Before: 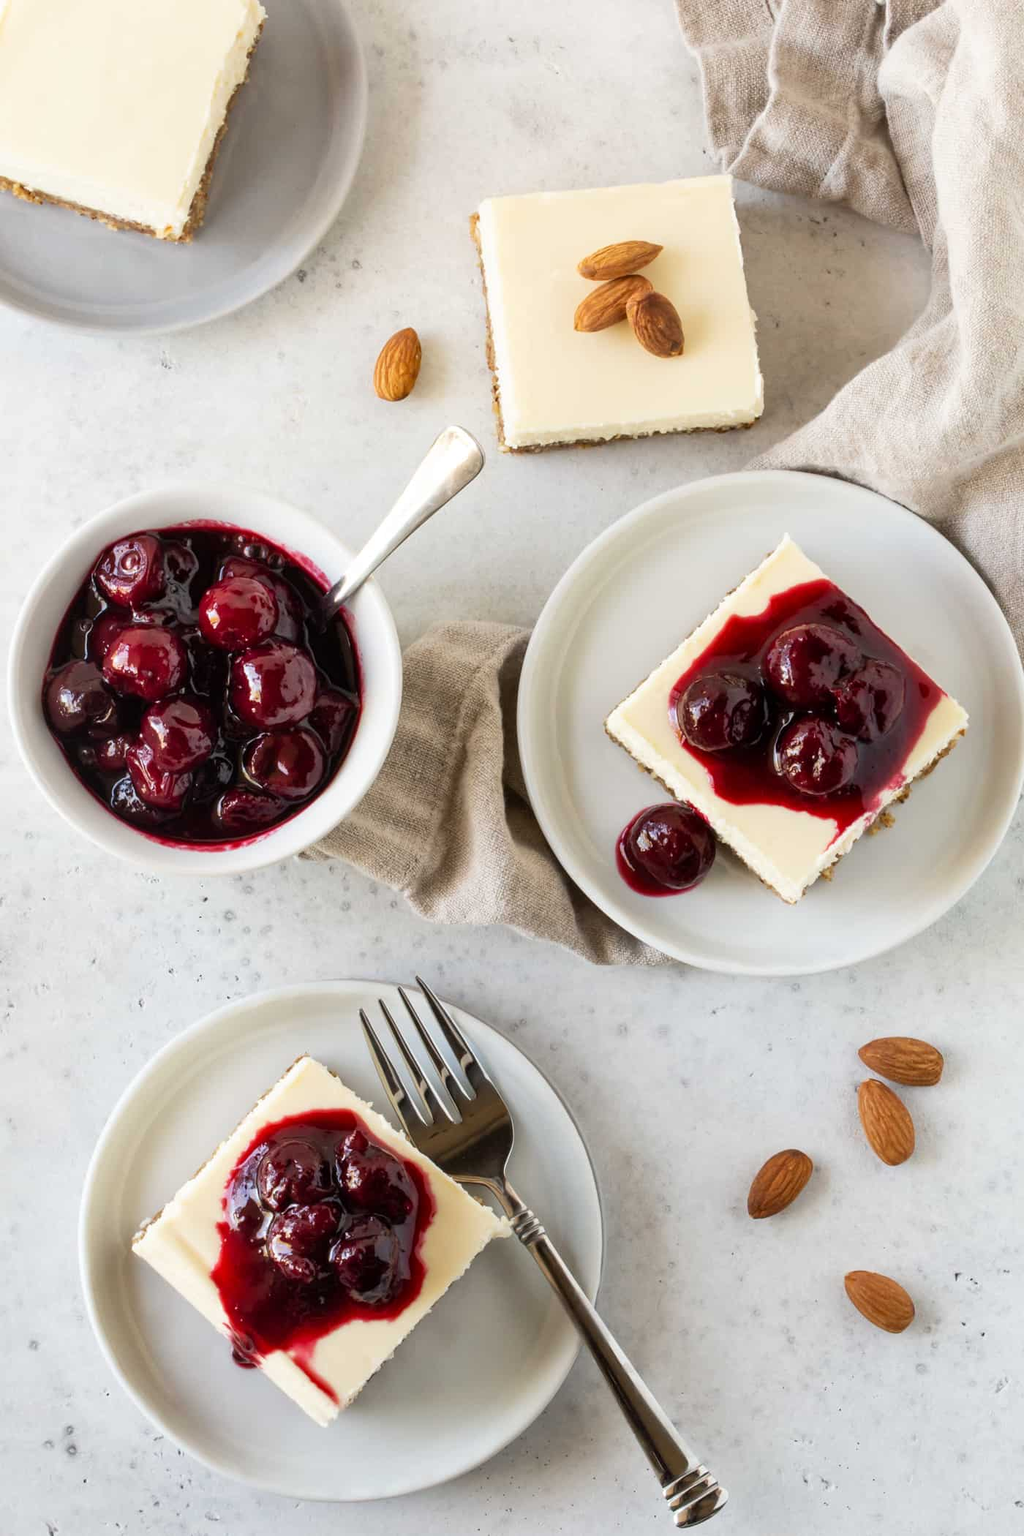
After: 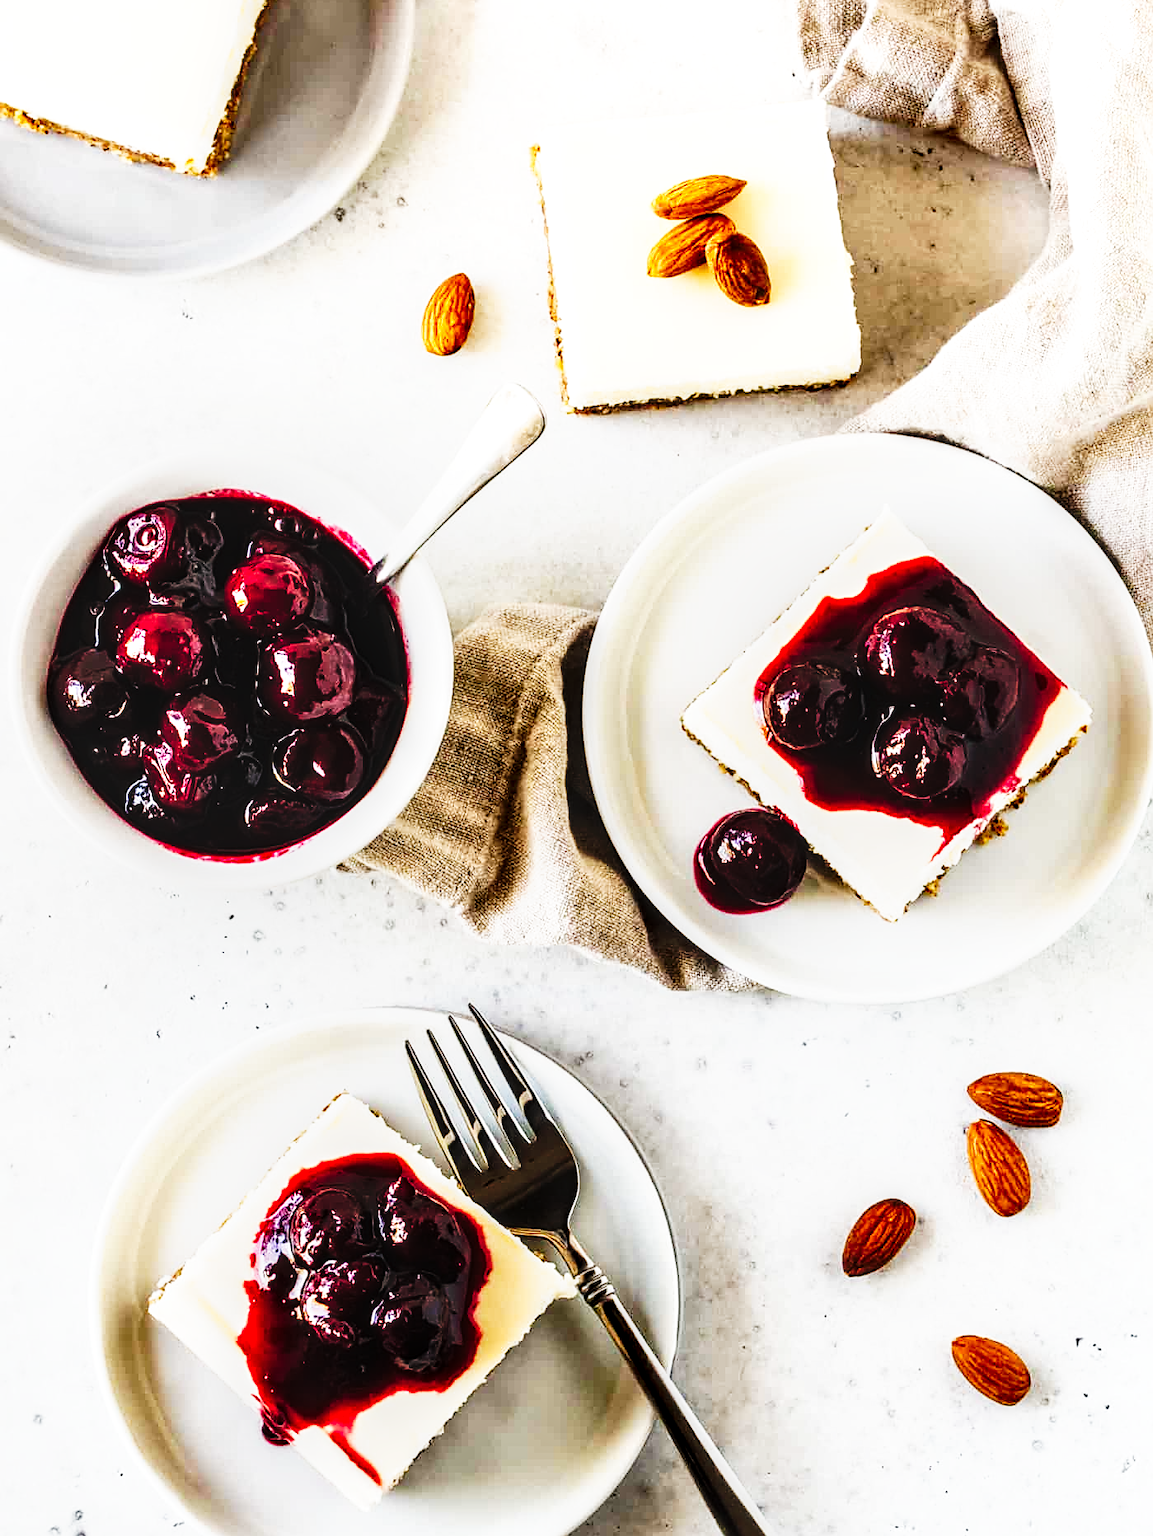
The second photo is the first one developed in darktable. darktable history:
sharpen: on, module defaults
tone curve: curves: ch0 [(0, 0) (0.003, 0.004) (0.011, 0.006) (0.025, 0.008) (0.044, 0.012) (0.069, 0.017) (0.1, 0.021) (0.136, 0.029) (0.177, 0.043) (0.224, 0.062) (0.277, 0.108) (0.335, 0.166) (0.399, 0.301) (0.468, 0.467) (0.543, 0.64) (0.623, 0.803) (0.709, 0.908) (0.801, 0.969) (0.898, 0.988) (1, 1)], preserve colors none
crop and rotate: top 5.605%, bottom 5.602%
local contrast: highlights 59%, detail 145%
